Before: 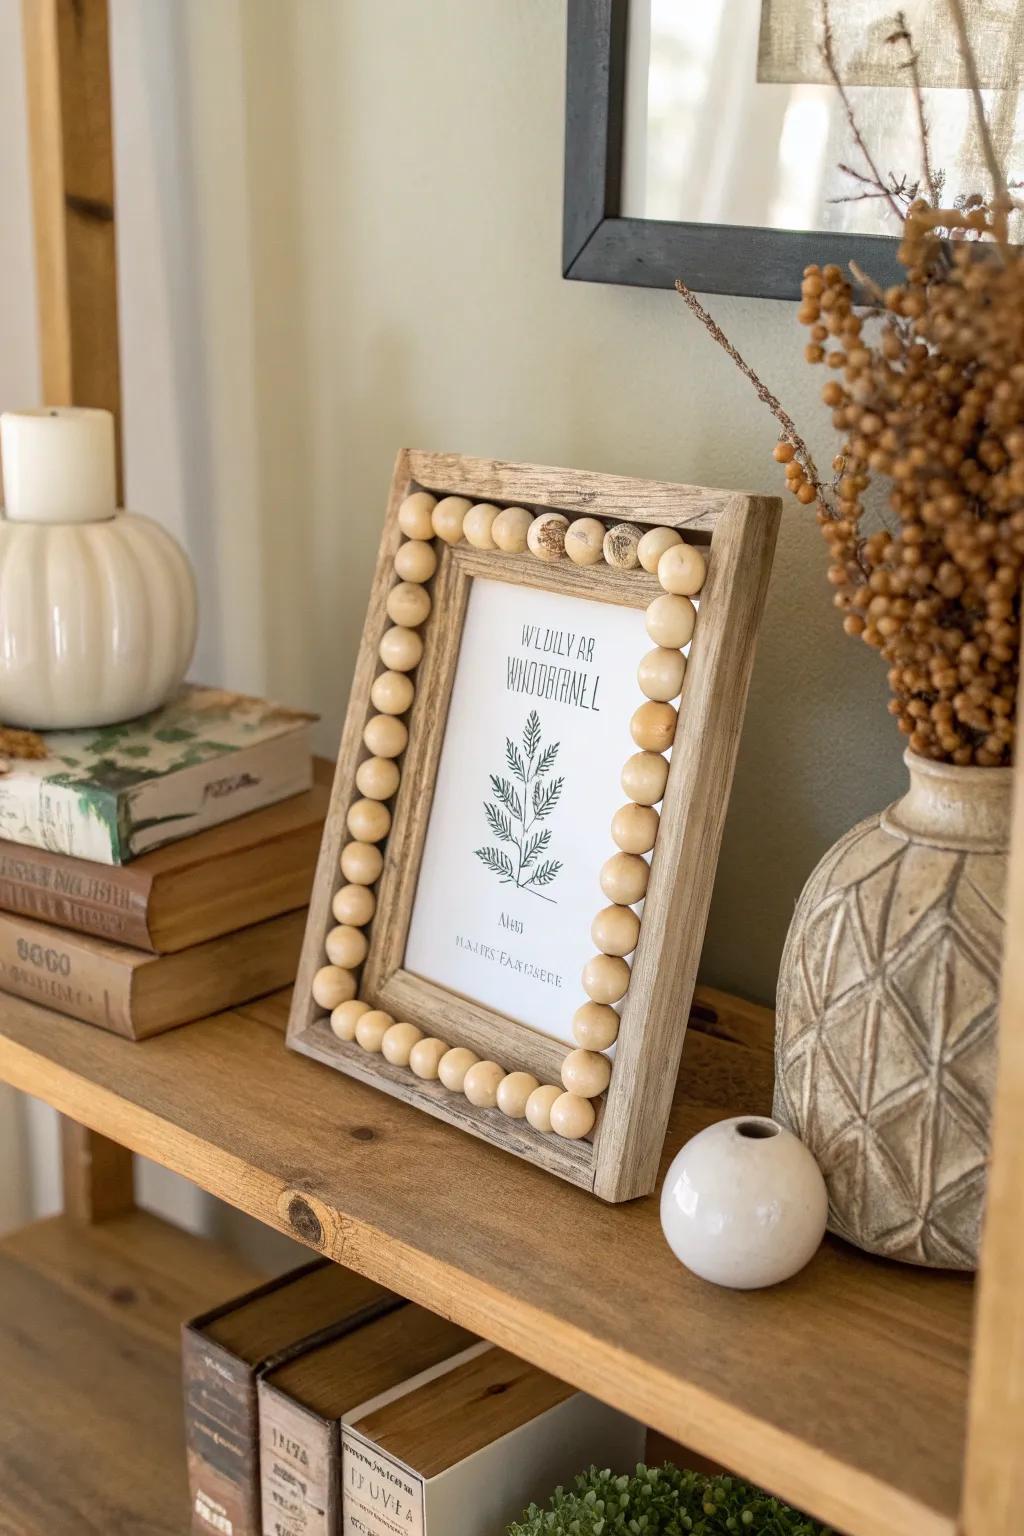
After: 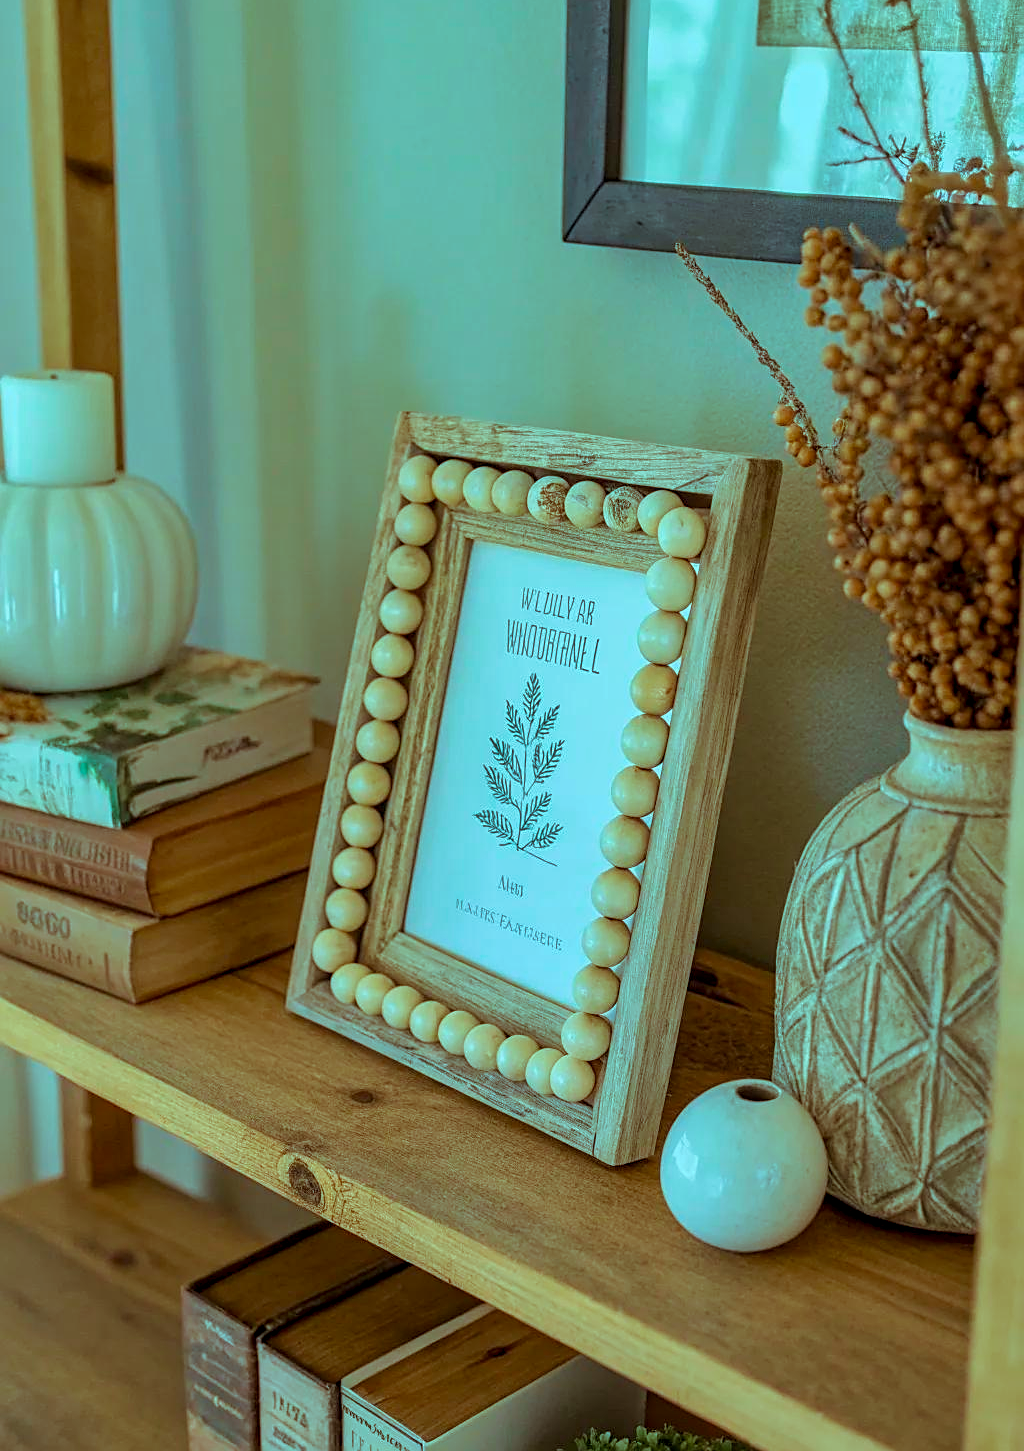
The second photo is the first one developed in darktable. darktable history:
velvia: on, module defaults
contrast brightness saturation: saturation 0.125
color balance rgb: highlights gain › luminance -33.142%, highlights gain › chroma 5.672%, highlights gain › hue 217.54°, perceptual saturation grading › global saturation 1.776%, perceptual saturation grading › highlights -1.875%, perceptual saturation grading › mid-tones 3.519%, perceptual saturation grading › shadows 7.422%
sharpen: on, module defaults
shadows and highlights: shadows 33.34, highlights -45.97, compress 49.83%, soften with gaussian
crop and rotate: top 2.473%, bottom 3.016%
local contrast: on, module defaults
